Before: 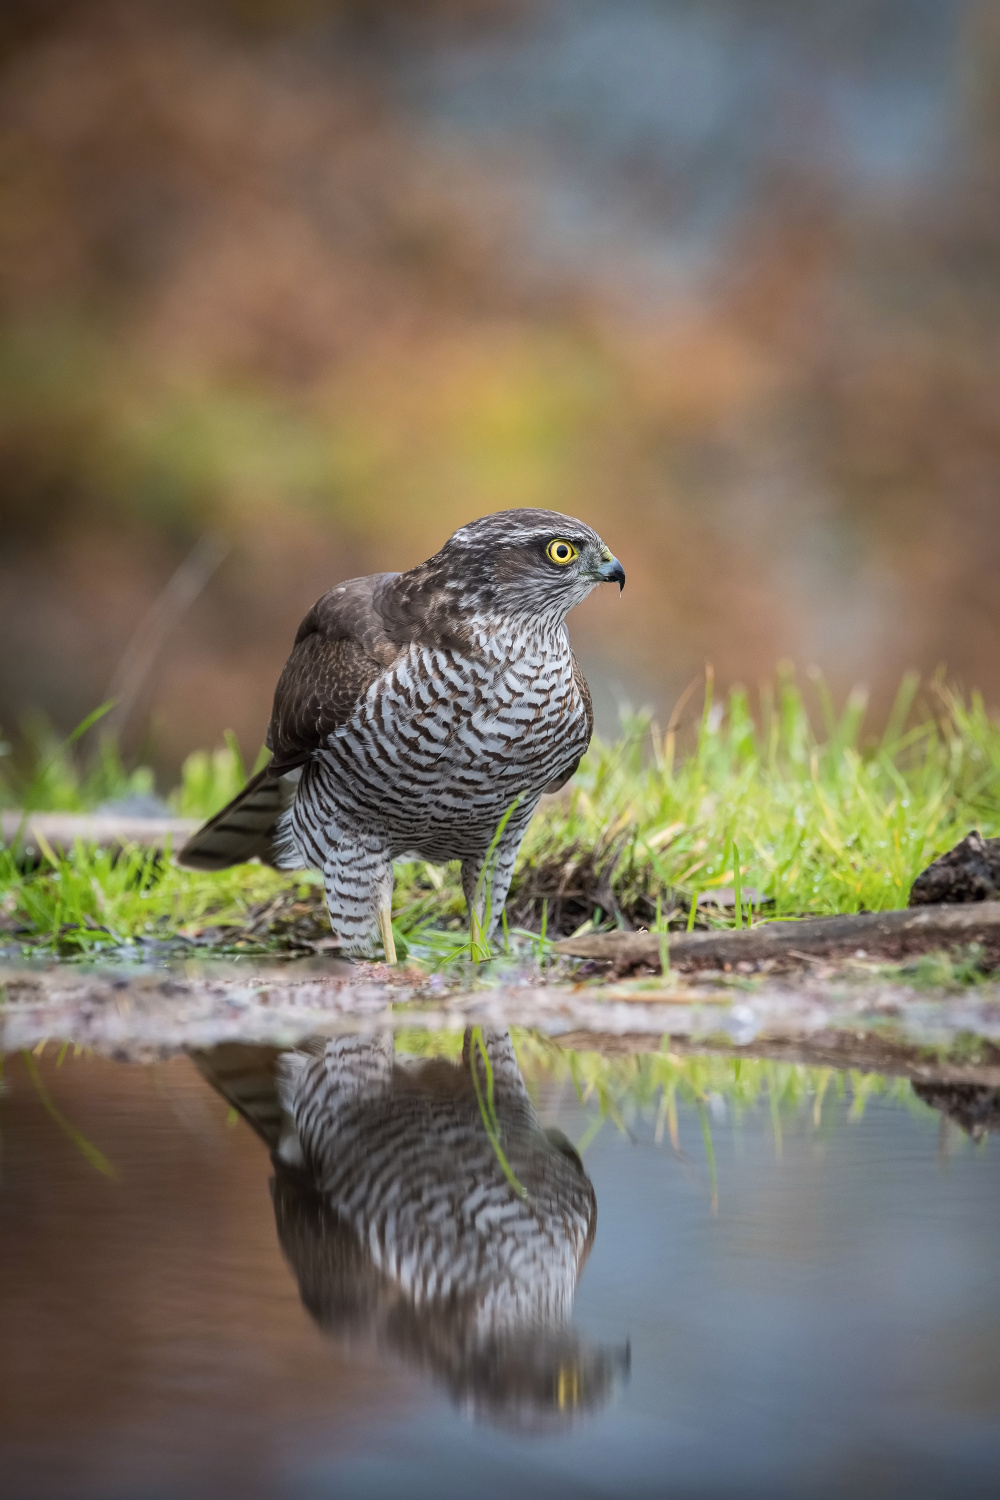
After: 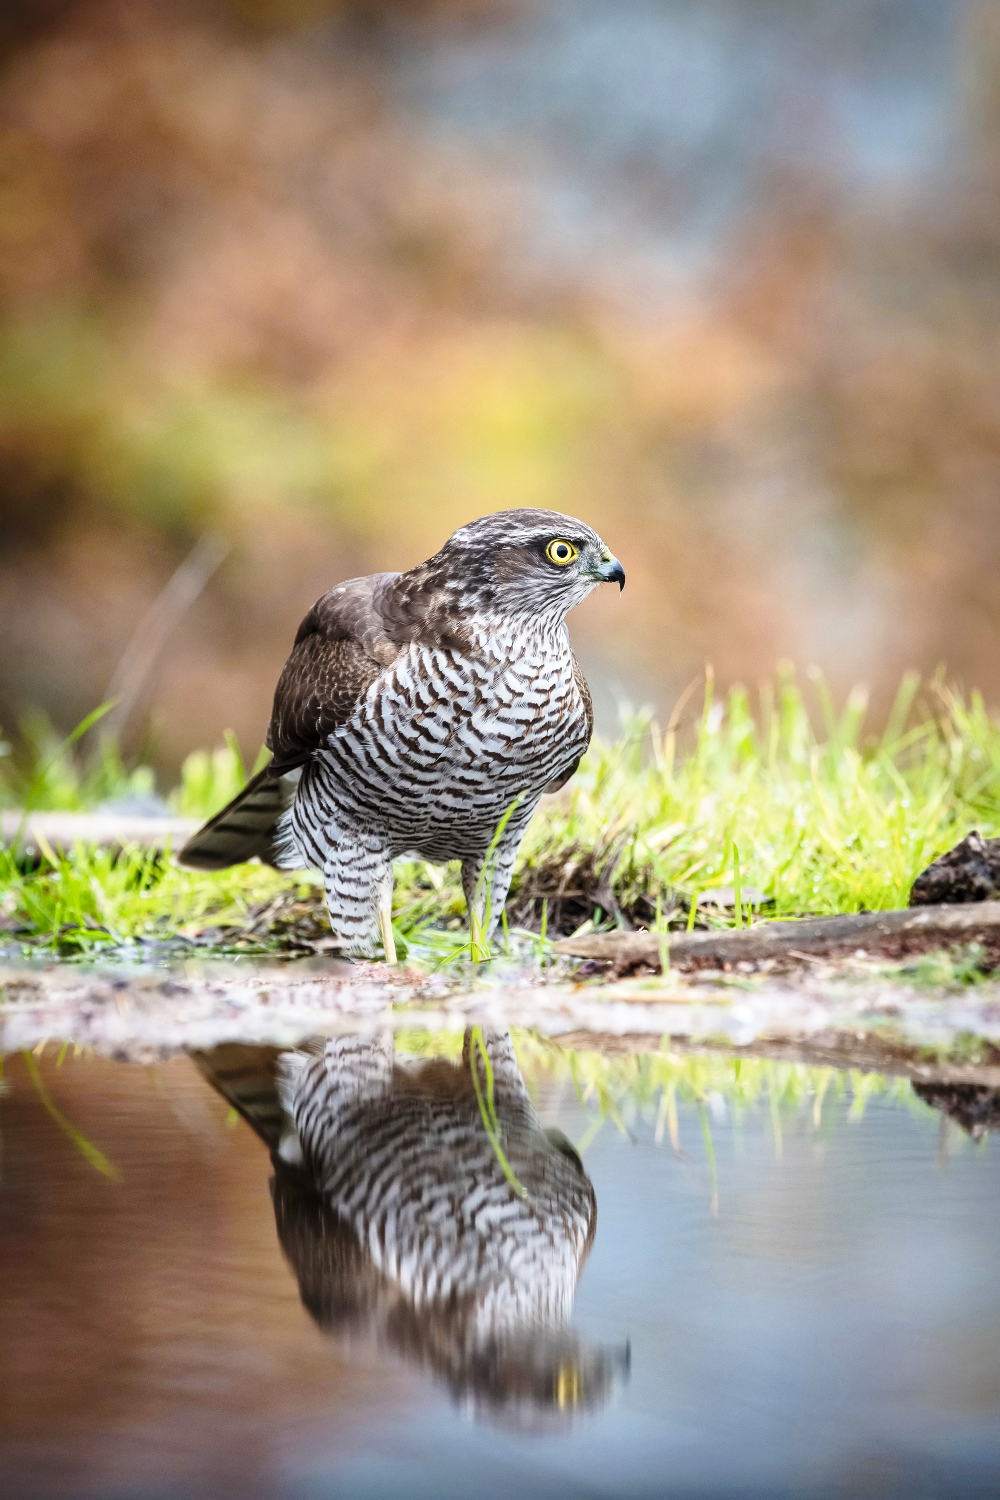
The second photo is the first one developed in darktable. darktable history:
local contrast: mode bilateral grid, contrast 20, coarseness 50, detail 120%, midtone range 0.2
base curve: curves: ch0 [(0, 0) (0.028, 0.03) (0.121, 0.232) (0.46, 0.748) (0.859, 0.968) (1, 1)], preserve colors none
